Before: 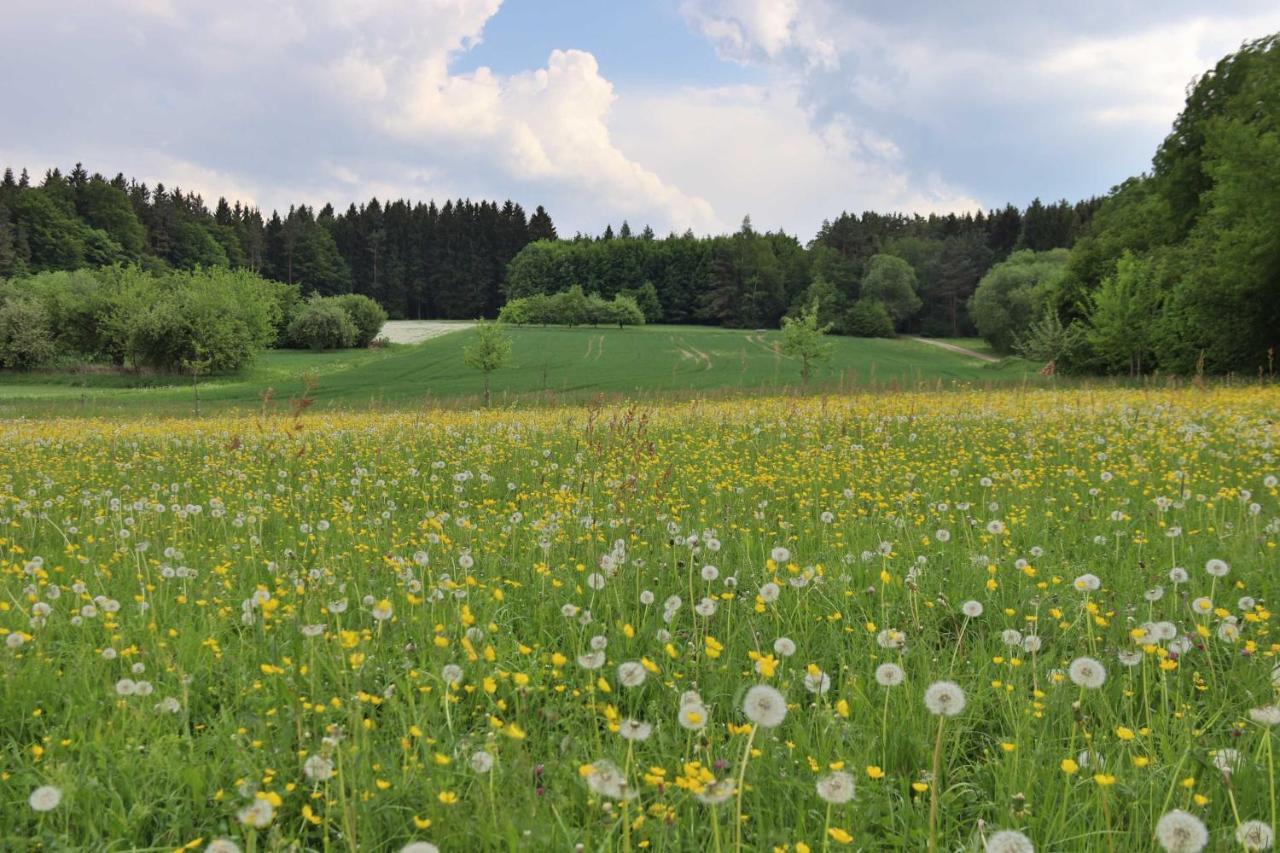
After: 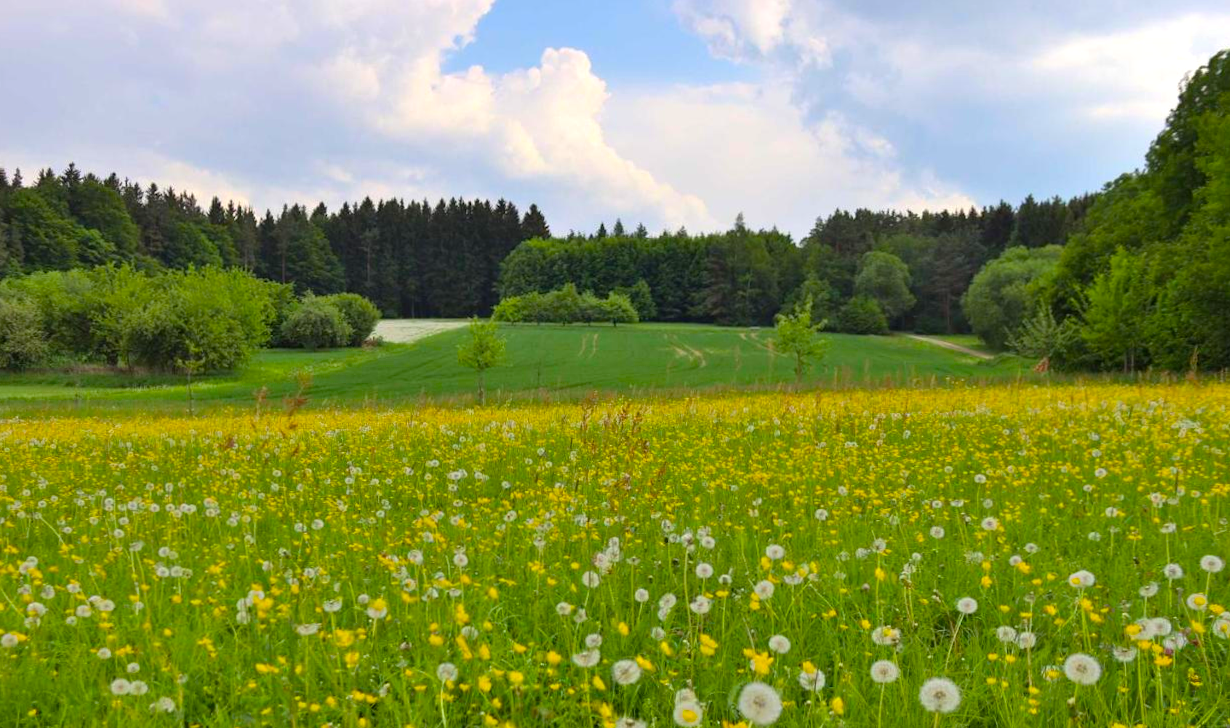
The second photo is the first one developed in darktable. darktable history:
exposure: exposure 0.128 EV, compensate highlight preservation false
color balance rgb: linear chroma grading › global chroma 15%, perceptual saturation grading › global saturation 30%
crop and rotate: angle 0.2°, left 0.275%, right 3.127%, bottom 14.18%
